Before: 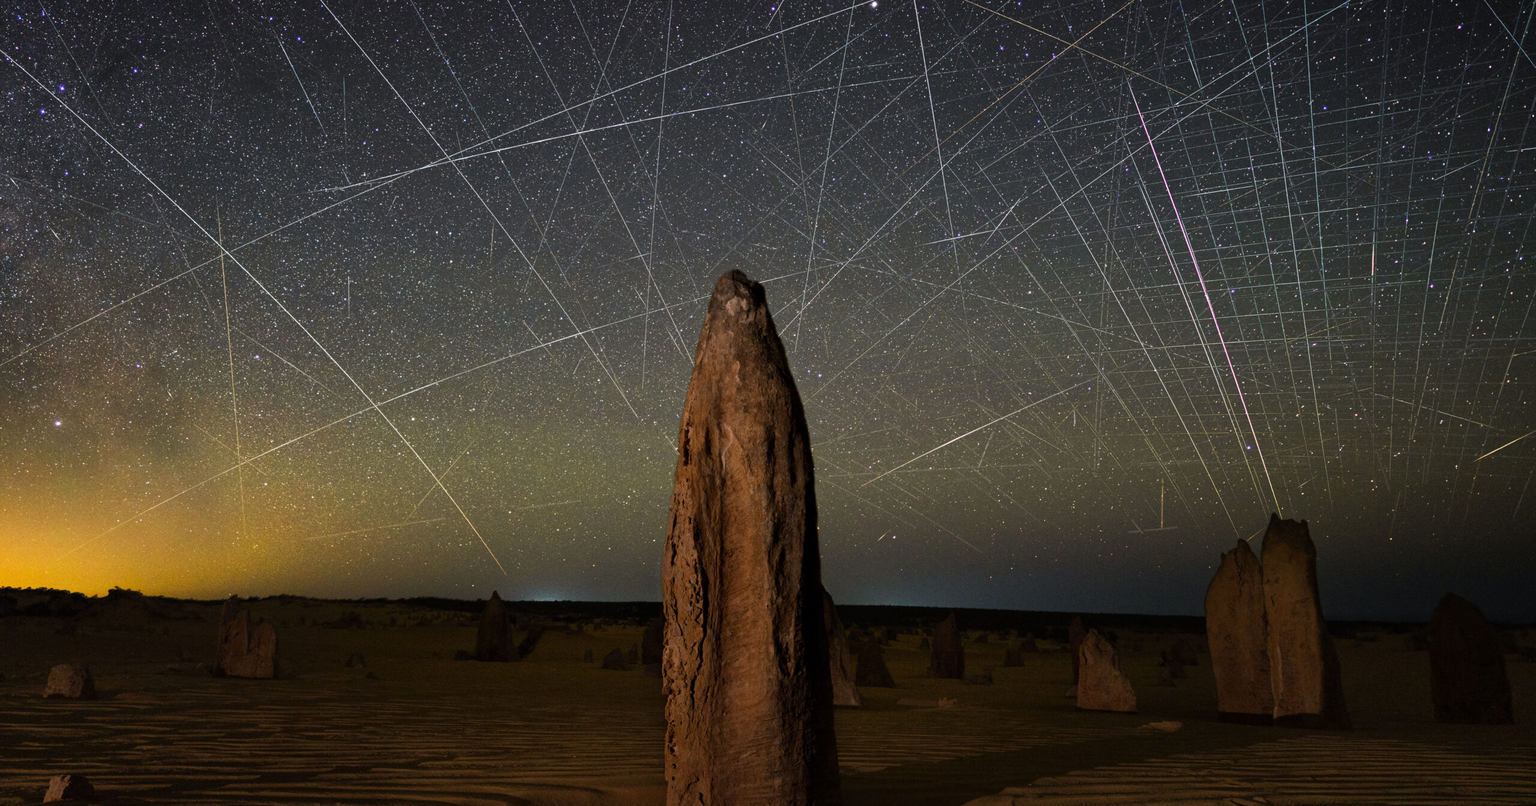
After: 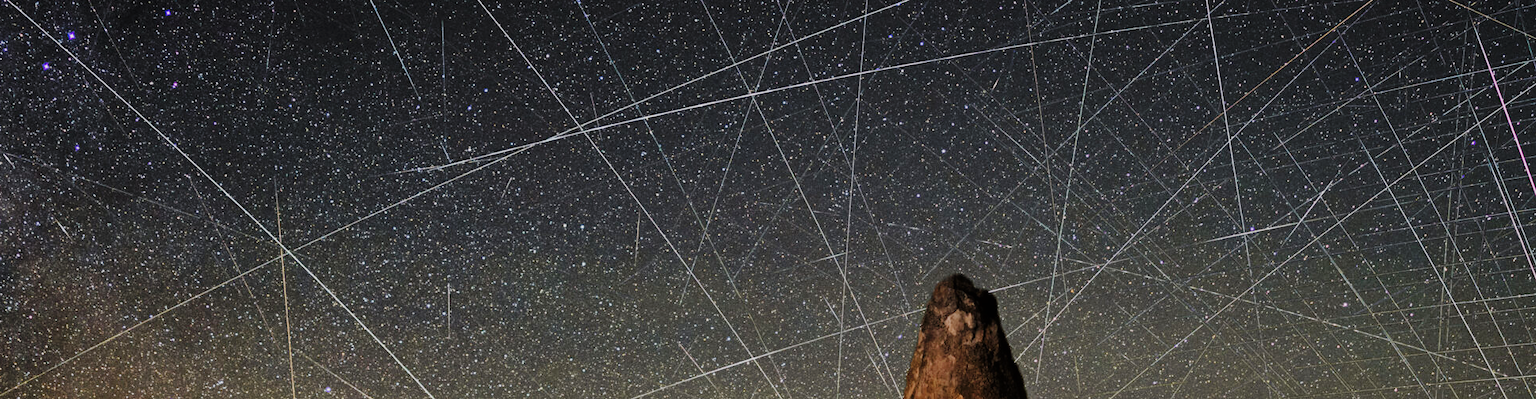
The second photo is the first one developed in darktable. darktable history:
tone curve: curves: ch0 [(0, 0) (0.003, 0.008) (0.011, 0.017) (0.025, 0.027) (0.044, 0.043) (0.069, 0.059) (0.1, 0.086) (0.136, 0.112) (0.177, 0.152) (0.224, 0.203) (0.277, 0.277) (0.335, 0.346) (0.399, 0.439) (0.468, 0.527) (0.543, 0.613) (0.623, 0.693) (0.709, 0.787) (0.801, 0.863) (0.898, 0.927) (1, 1)], preserve colors none
filmic rgb: black relative exposure -7.65 EV, white relative exposure 4.56 EV, threshold 2.95 EV, hardness 3.61, iterations of high-quality reconstruction 0, enable highlight reconstruction true
crop: left 0.528%, top 7.63%, right 23.479%, bottom 54.719%
